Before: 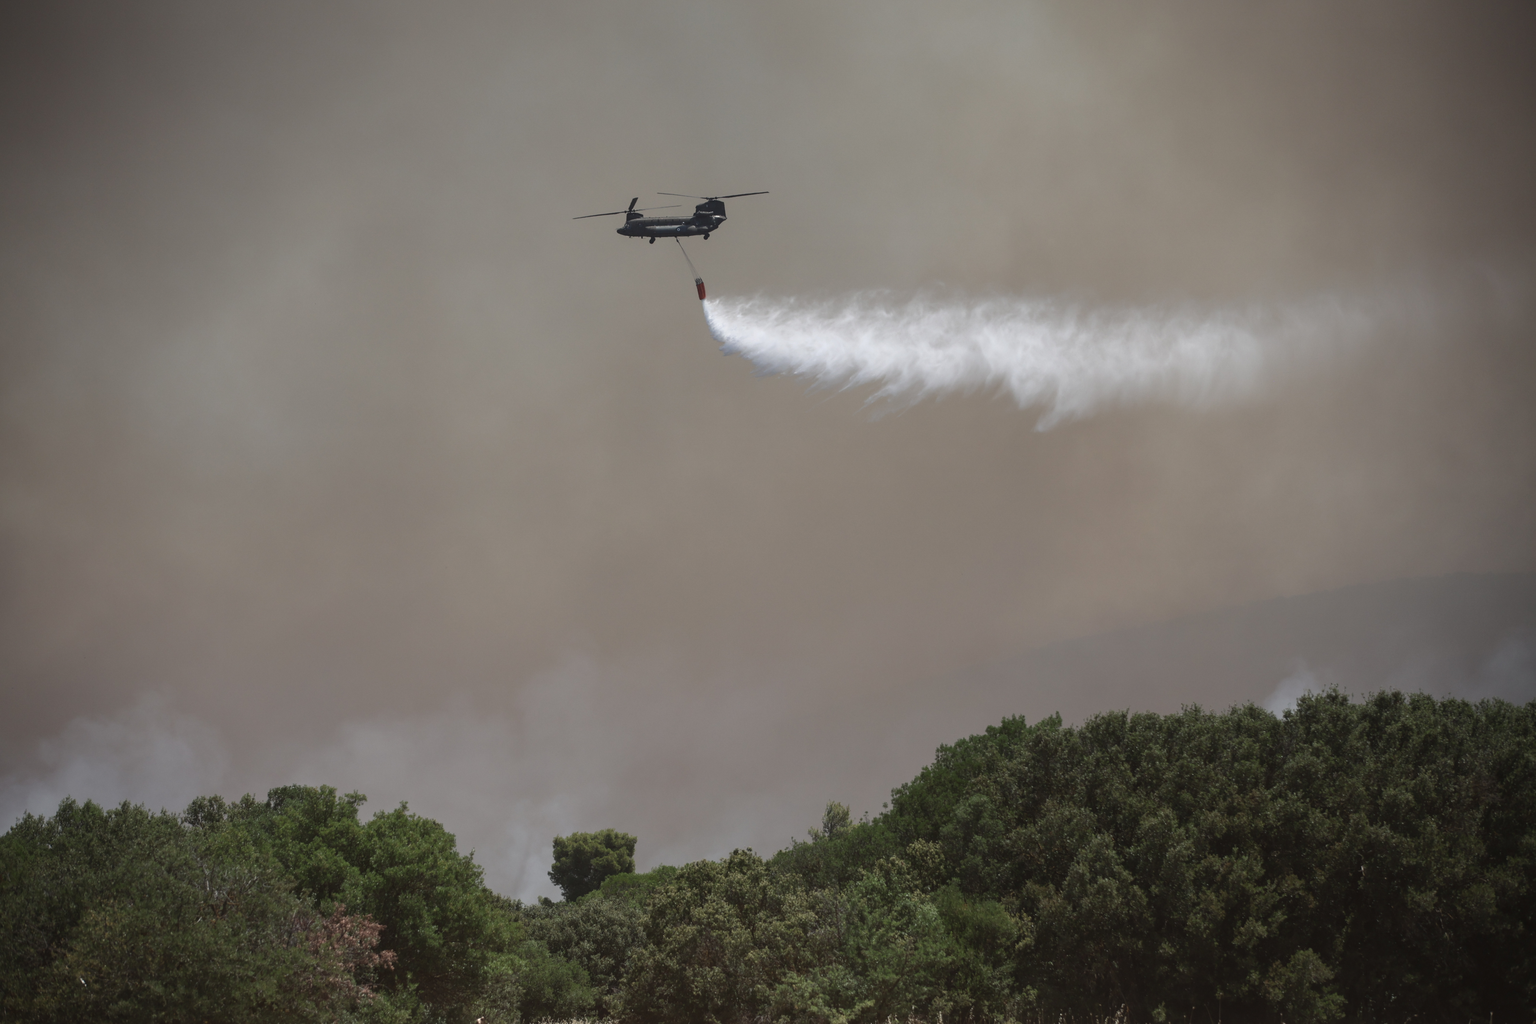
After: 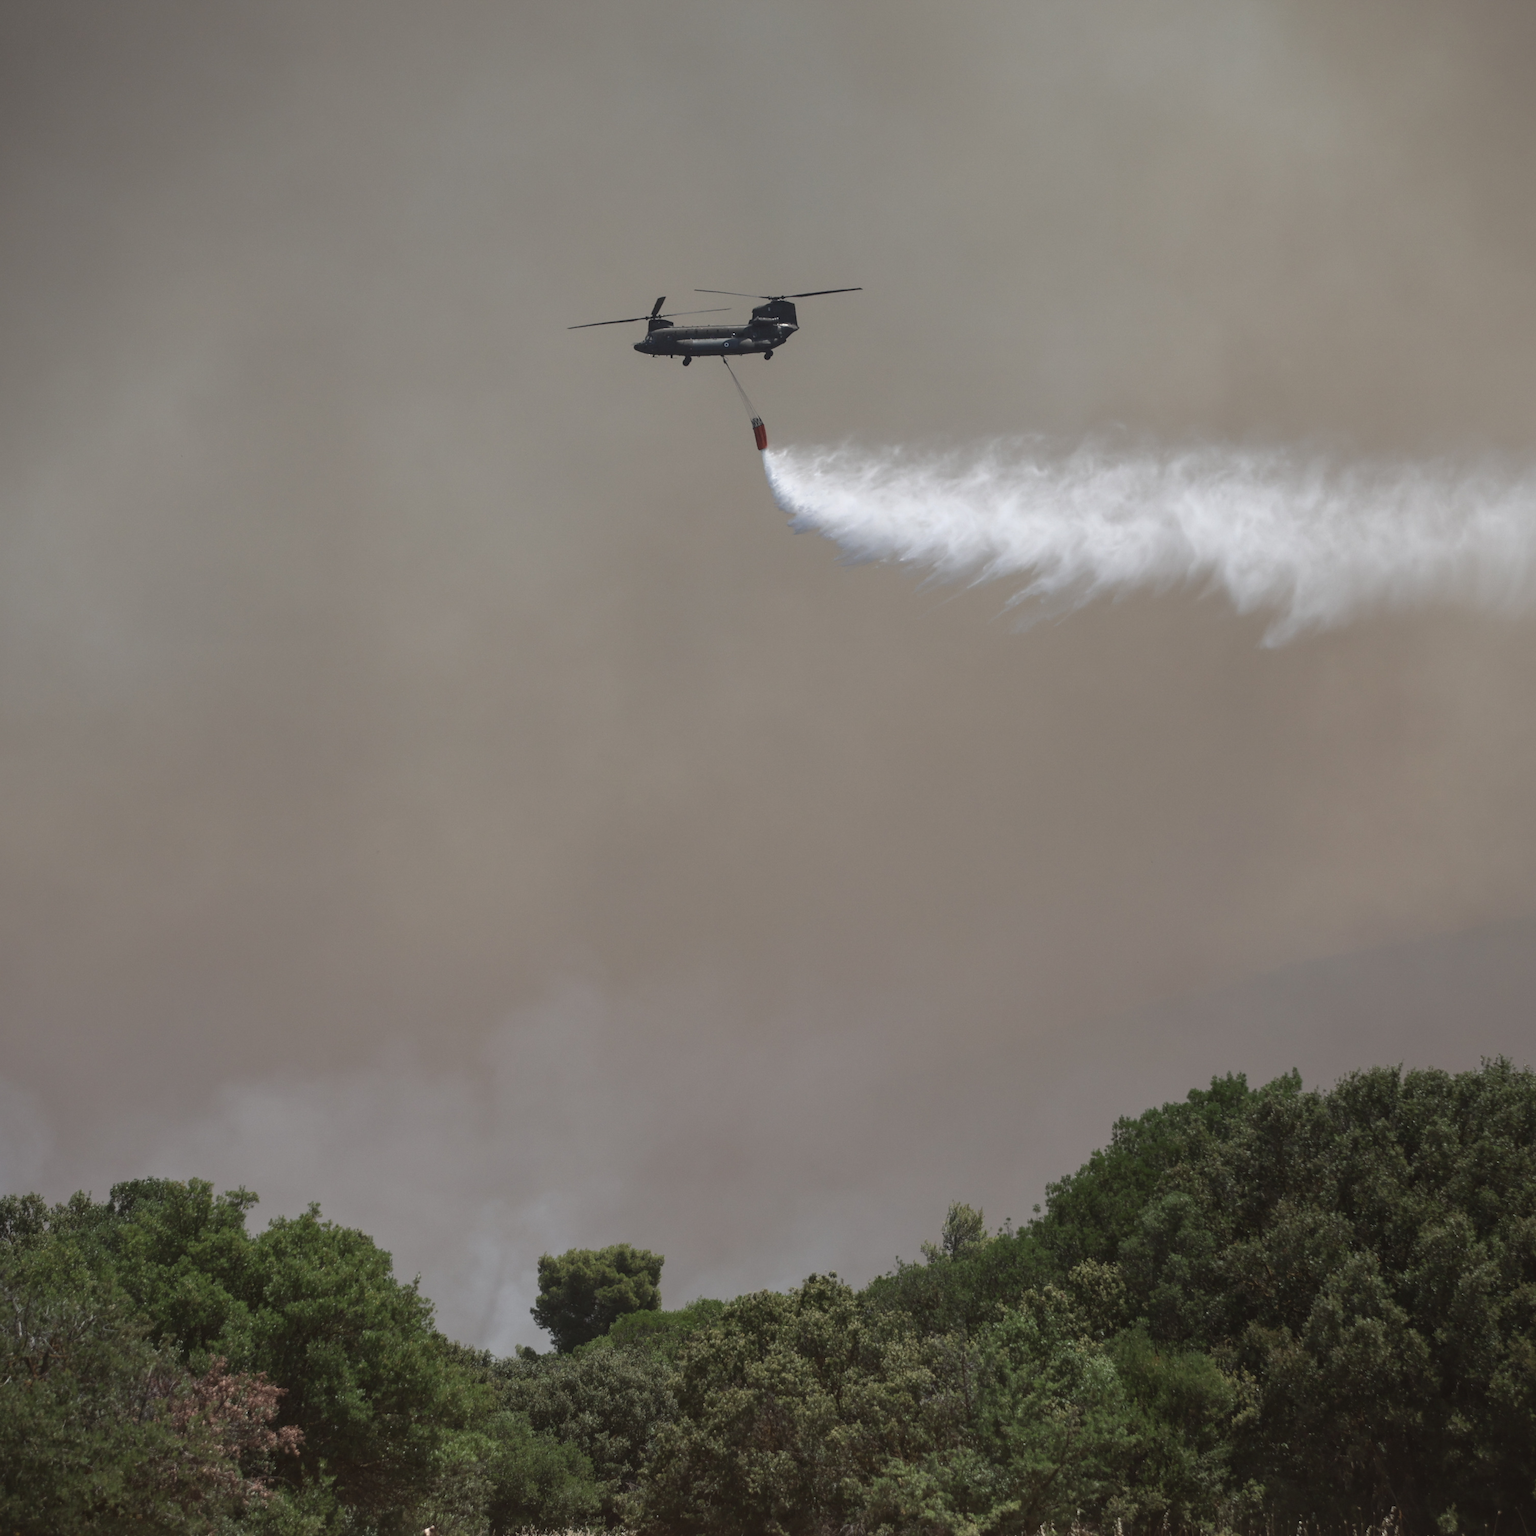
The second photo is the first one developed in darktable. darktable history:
local contrast: mode bilateral grid, contrast 10, coarseness 25, detail 110%, midtone range 0.2
crop and rotate: left 12.673%, right 20.66%
